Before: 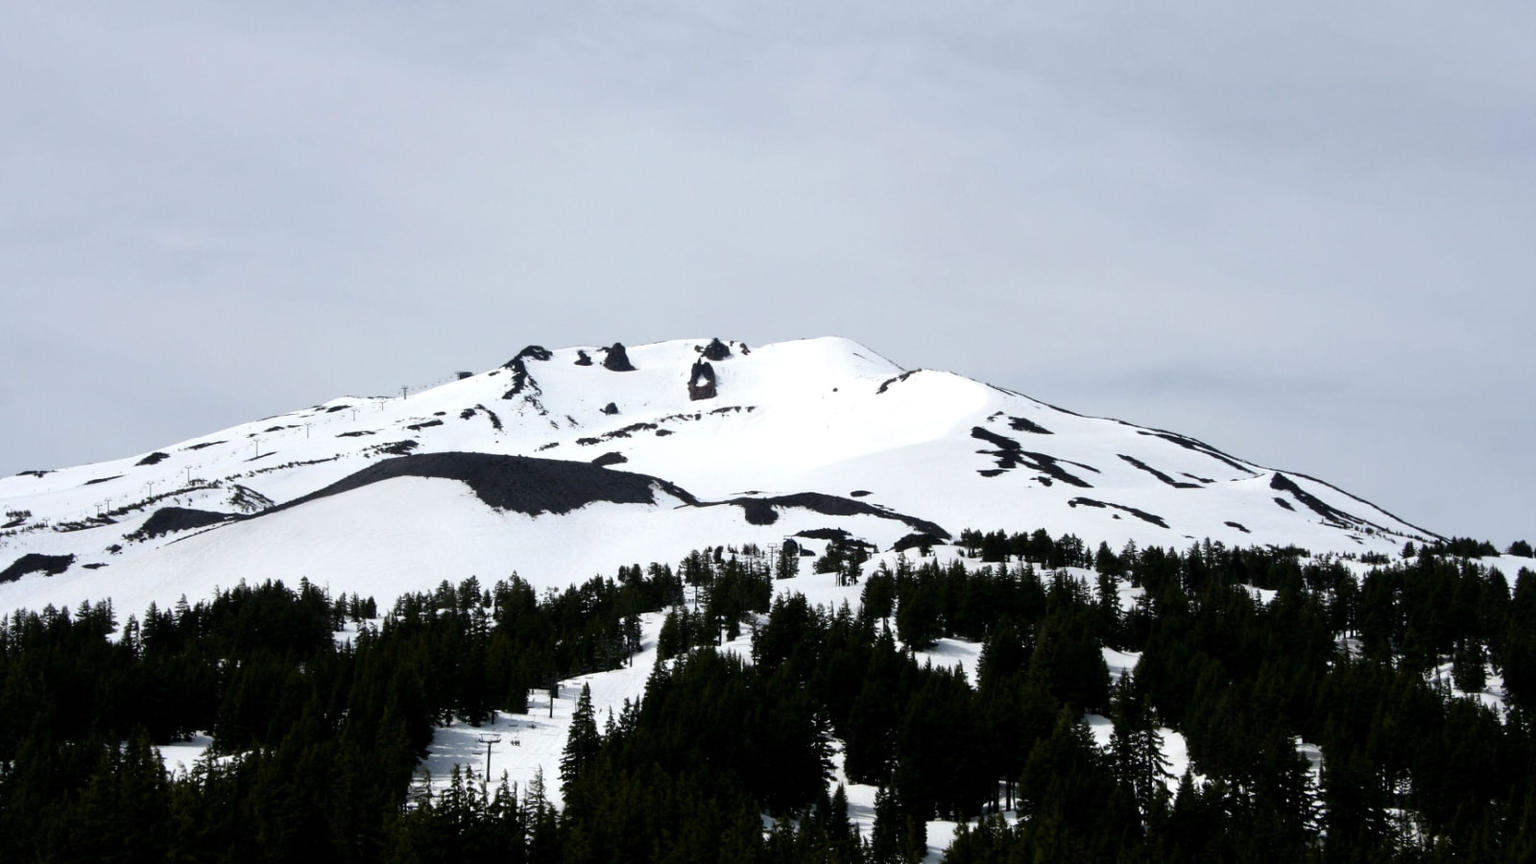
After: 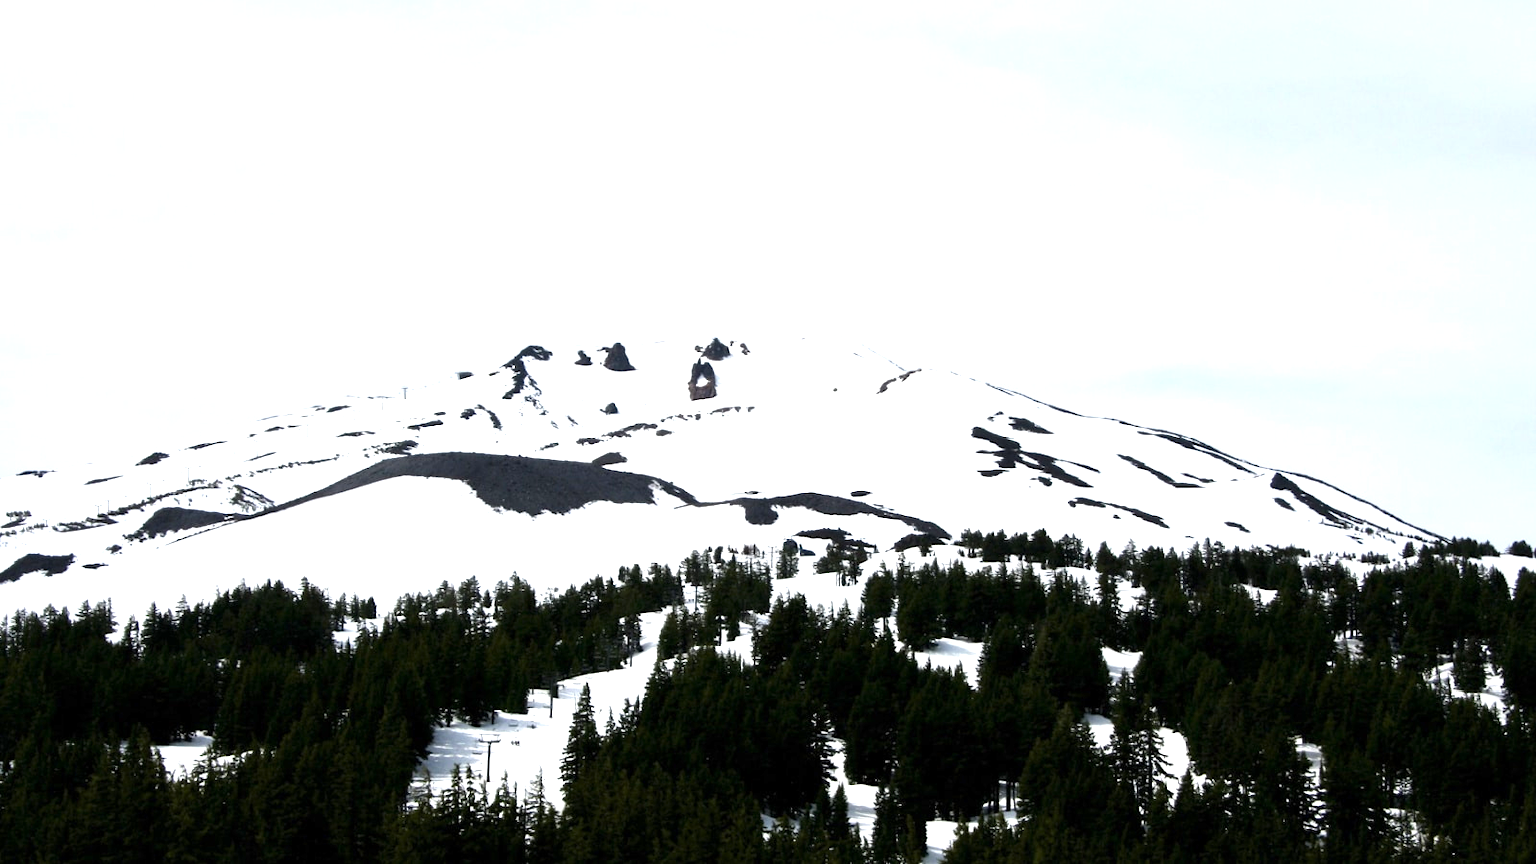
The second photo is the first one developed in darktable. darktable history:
exposure: exposure 0.996 EV, compensate exposure bias true, compensate highlight preservation false
